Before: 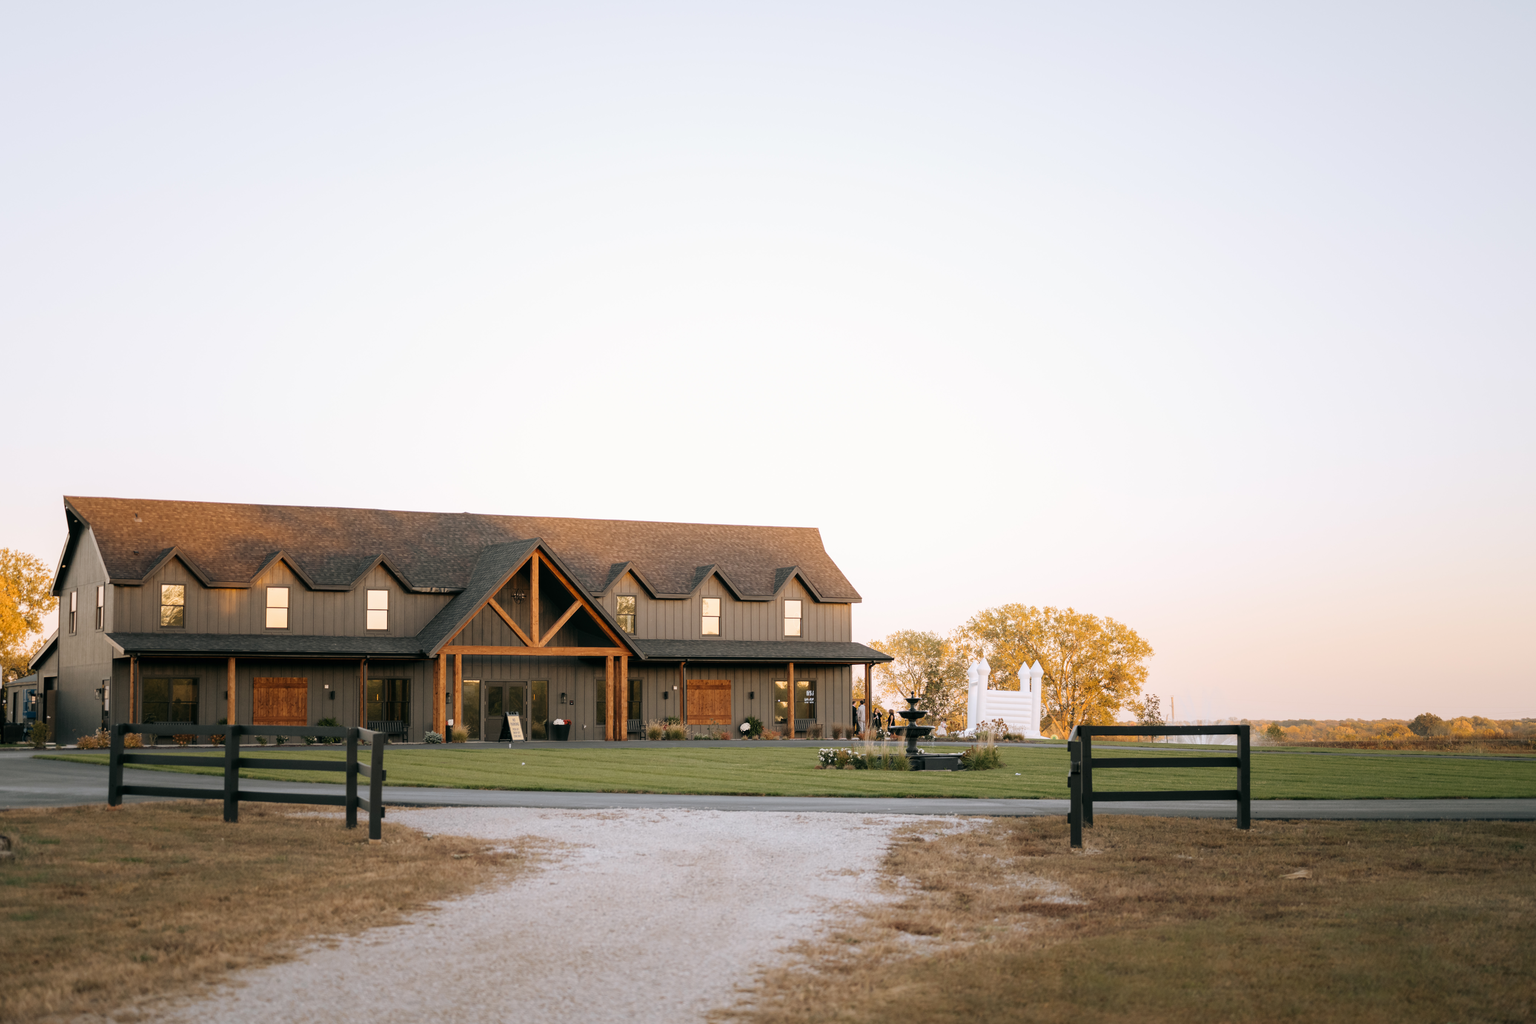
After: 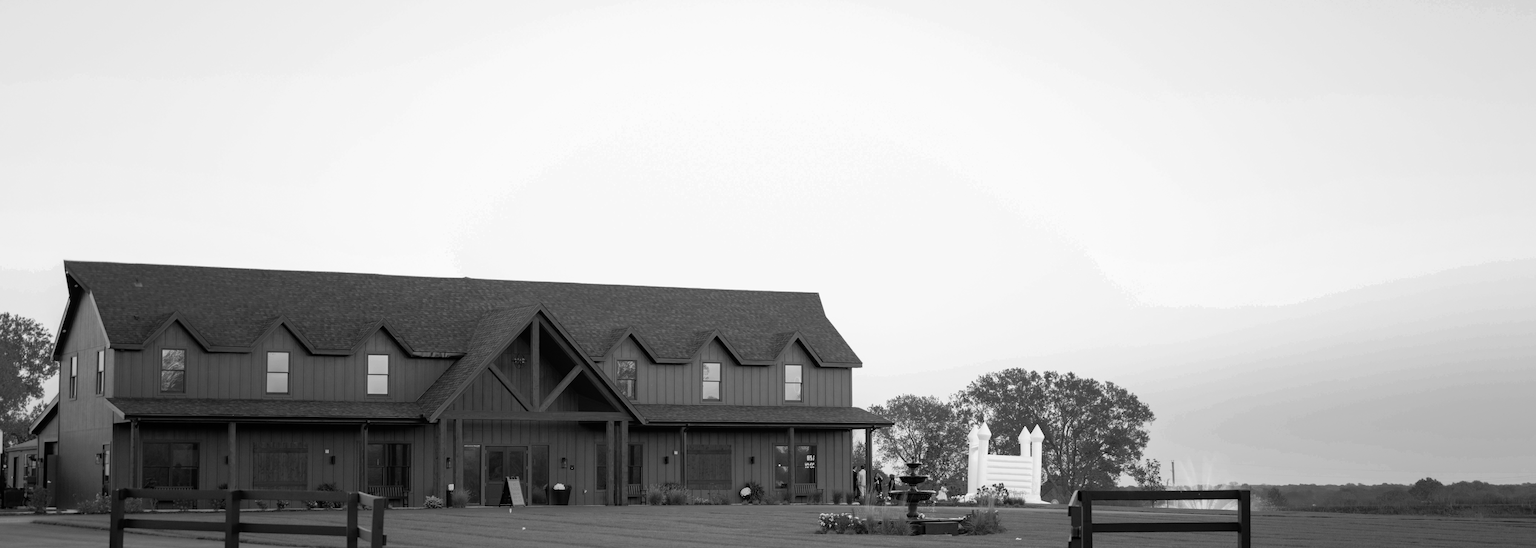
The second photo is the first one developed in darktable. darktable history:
crop and rotate: top 23.043%, bottom 23.437%
white balance: emerald 1
haze removal: compatibility mode true, adaptive false
color zones: curves: ch0 [(0.002, 0.429) (0.121, 0.212) (0.198, 0.113) (0.276, 0.344) (0.331, 0.541) (0.41, 0.56) (0.482, 0.289) (0.619, 0.227) (0.721, 0.18) (0.821, 0.435) (0.928, 0.555) (1, 0.587)]; ch1 [(0, 0) (0.143, 0) (0.286, 0) (0.429, 0) (0.571, 0) (0.714, 0) (0.857, 0)]
